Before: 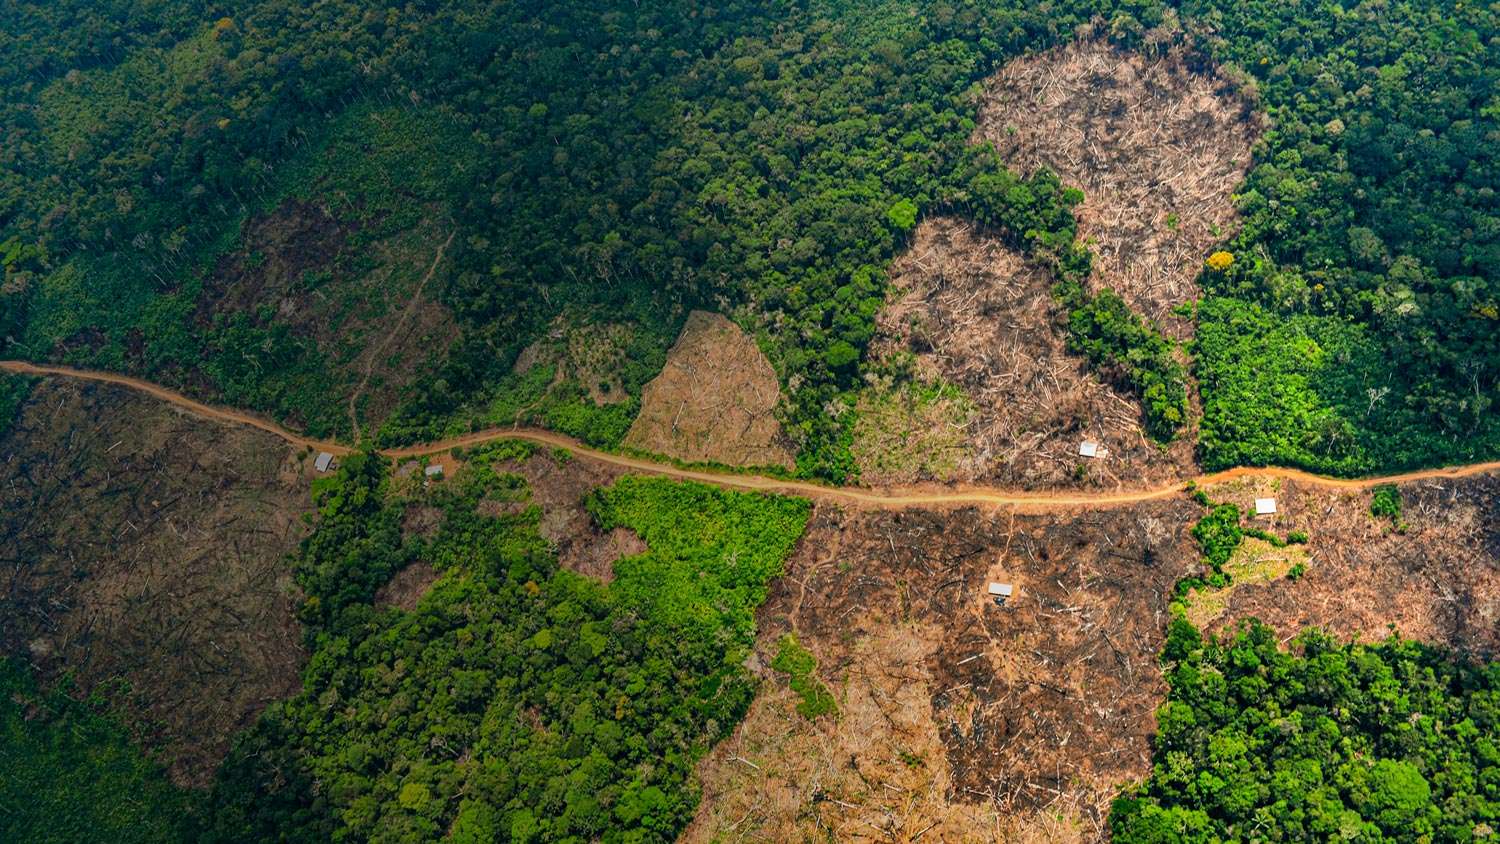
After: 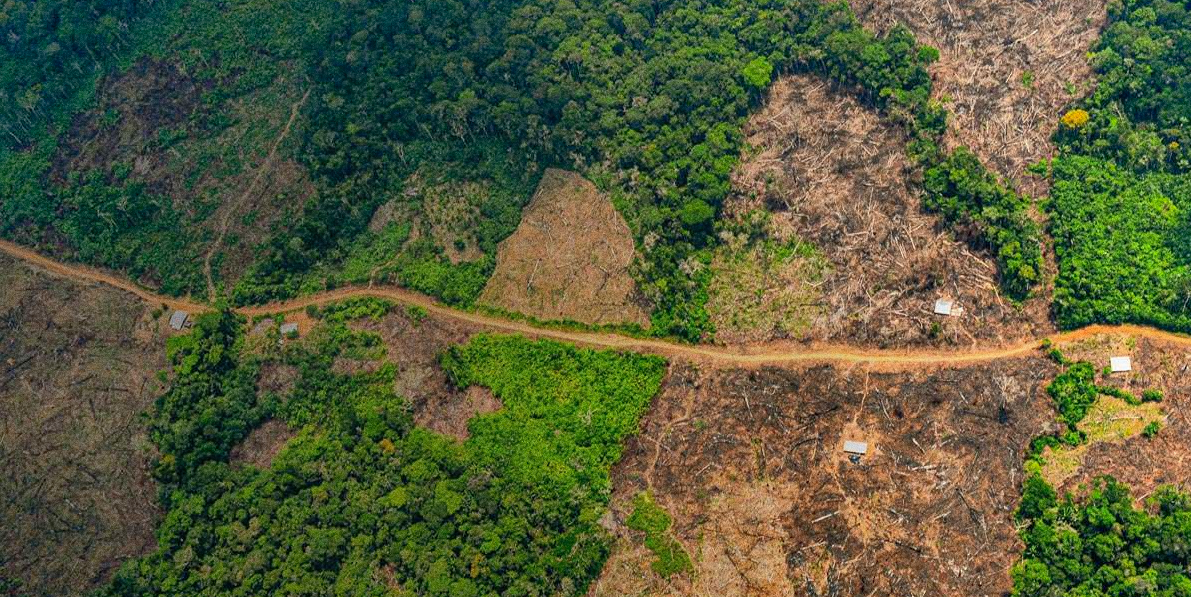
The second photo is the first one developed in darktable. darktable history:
shadows and highlights: on, module defaults
crop: left 9.712%, top 16.928%, right 10.845%, bottom 12.332%
grain: coarseness 0.09 ISO, strength 40%
color correction: highlights a* -0.137, highlights b* 0.137
